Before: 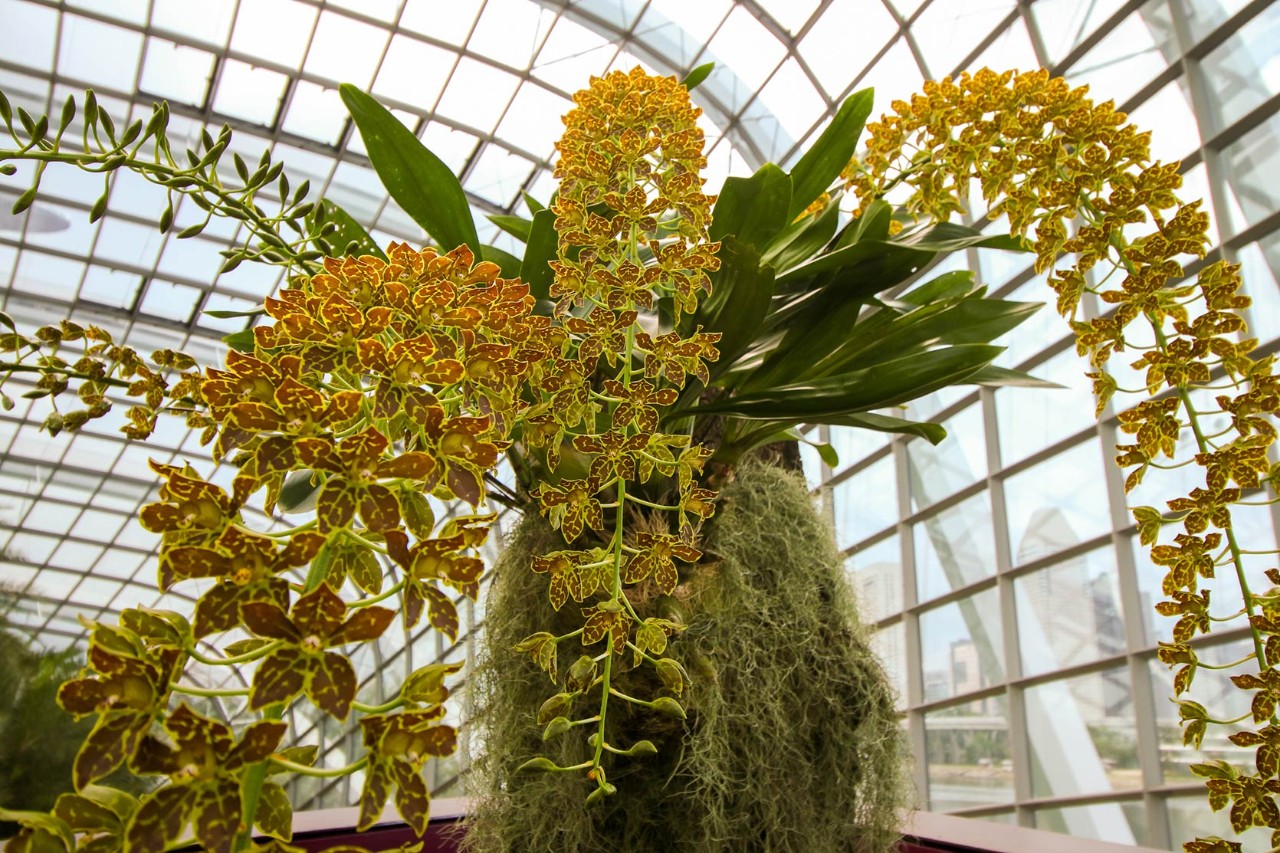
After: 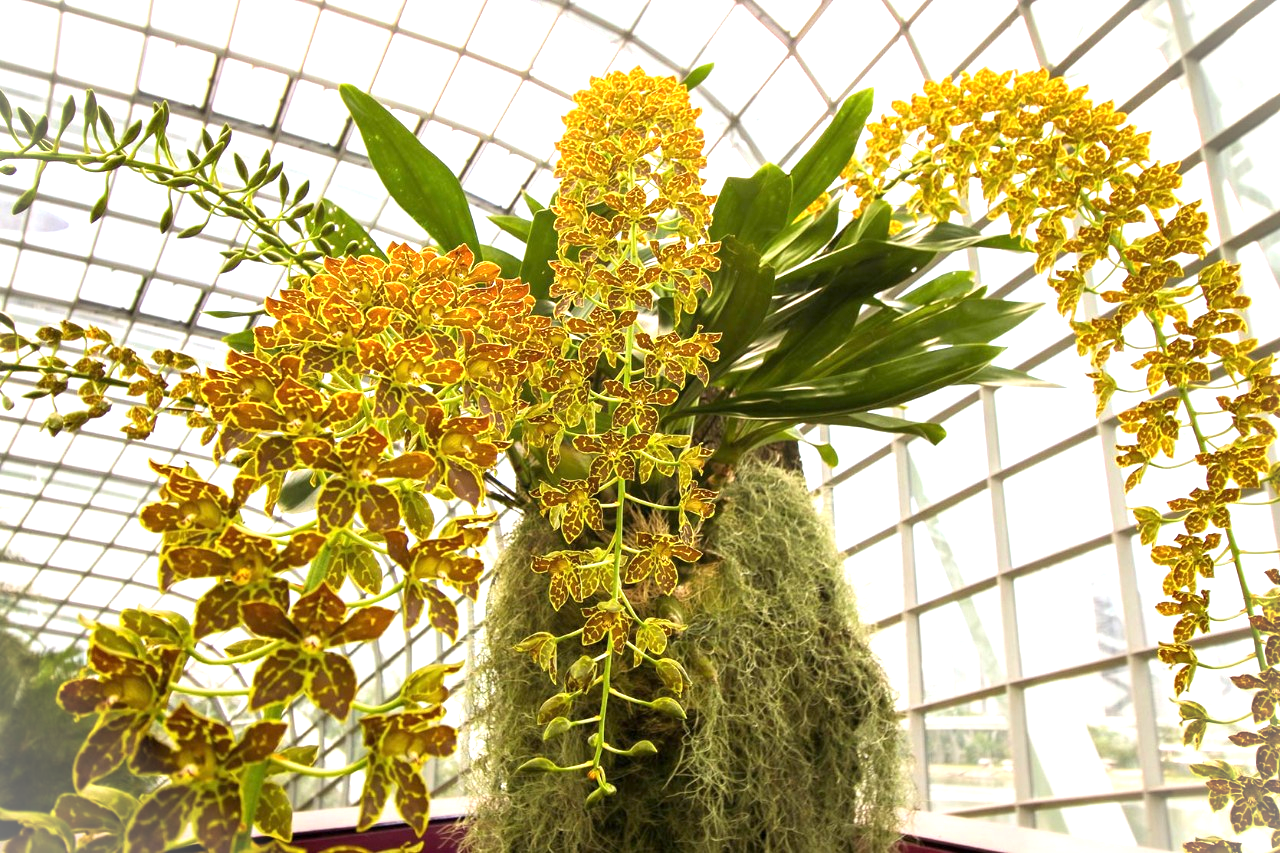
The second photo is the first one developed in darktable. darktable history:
exposure: exposure 1.071 EV, compensate exposure bias true, compensate highlight preservation false
vignetting: fall-off start 97.25%, brightness 0.289, saturation 0, width/height ratio 1.184
